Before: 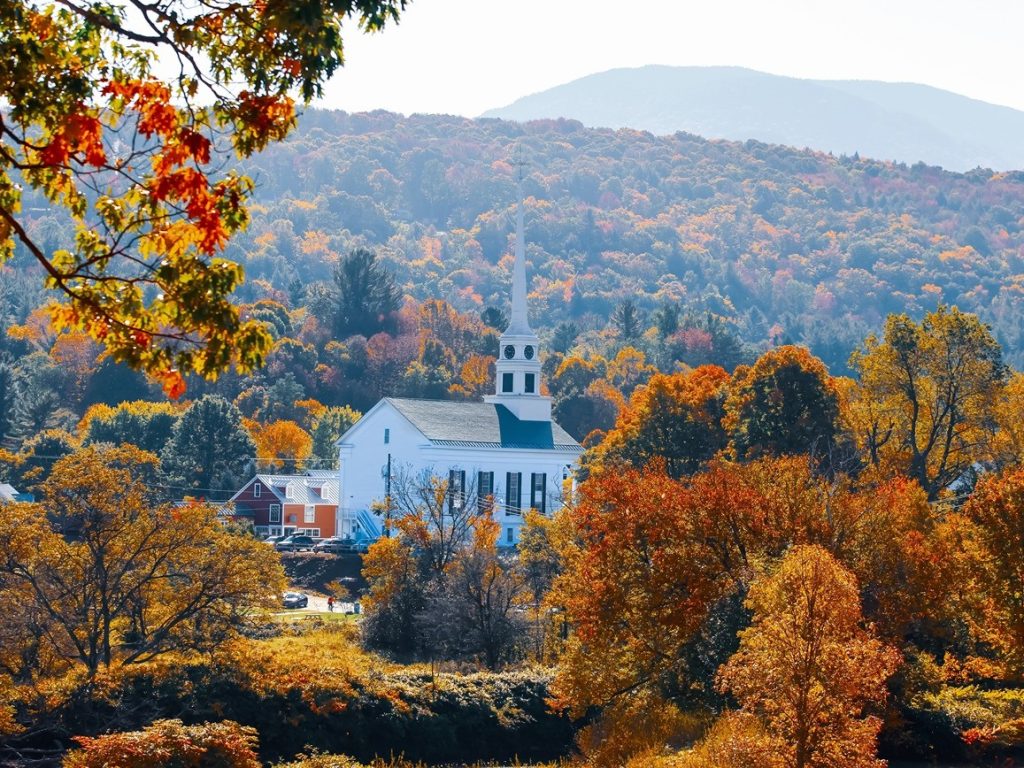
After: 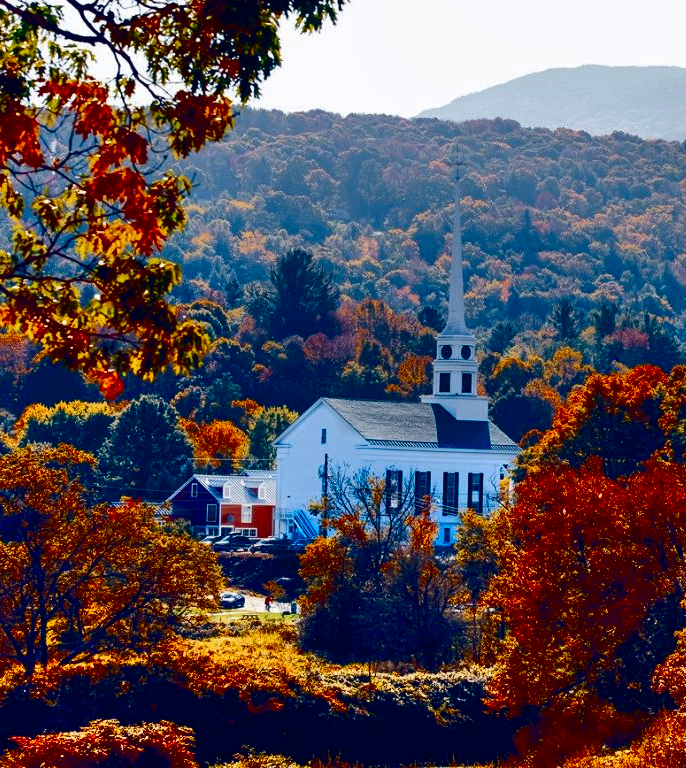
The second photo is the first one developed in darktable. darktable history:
shadows and highlights: shadows 51.96, highlights -28.5, soften with gaussian
contrast brightness saturation: contrast 0.093, brightness -0.574, saturation 0.172
crop and rotate: left 6.197%, right 26.799%
color balance rgb: global offset › luminance -0.308%, global offset › chroma 0.312%, global offset › hue 262.76°, linear chroma grading › shadows 19.487%, linear chroma grading › highlights 4.156%, linear chroma grading › mid-tones 9.854%, perceptual saturation grading › global saturation 0.773%, perceptual saturation grading › highlights -14.923%, perceptual saturation grading › shadows 26.158%, global vibrance 6.735%, saturation formula JzAzBz (2021)
